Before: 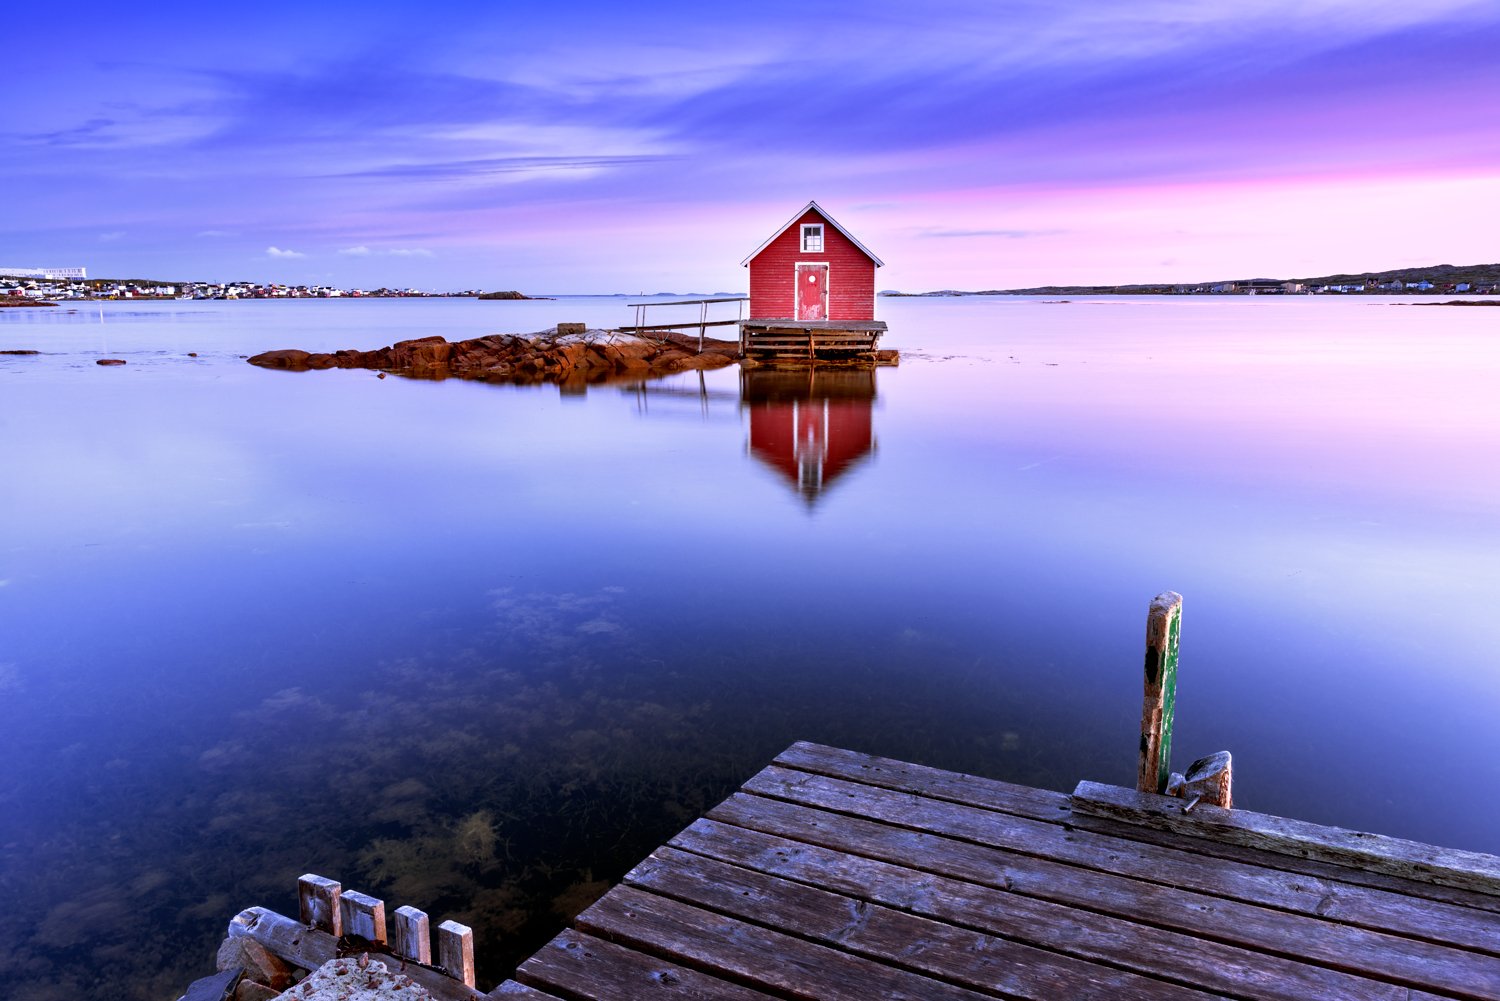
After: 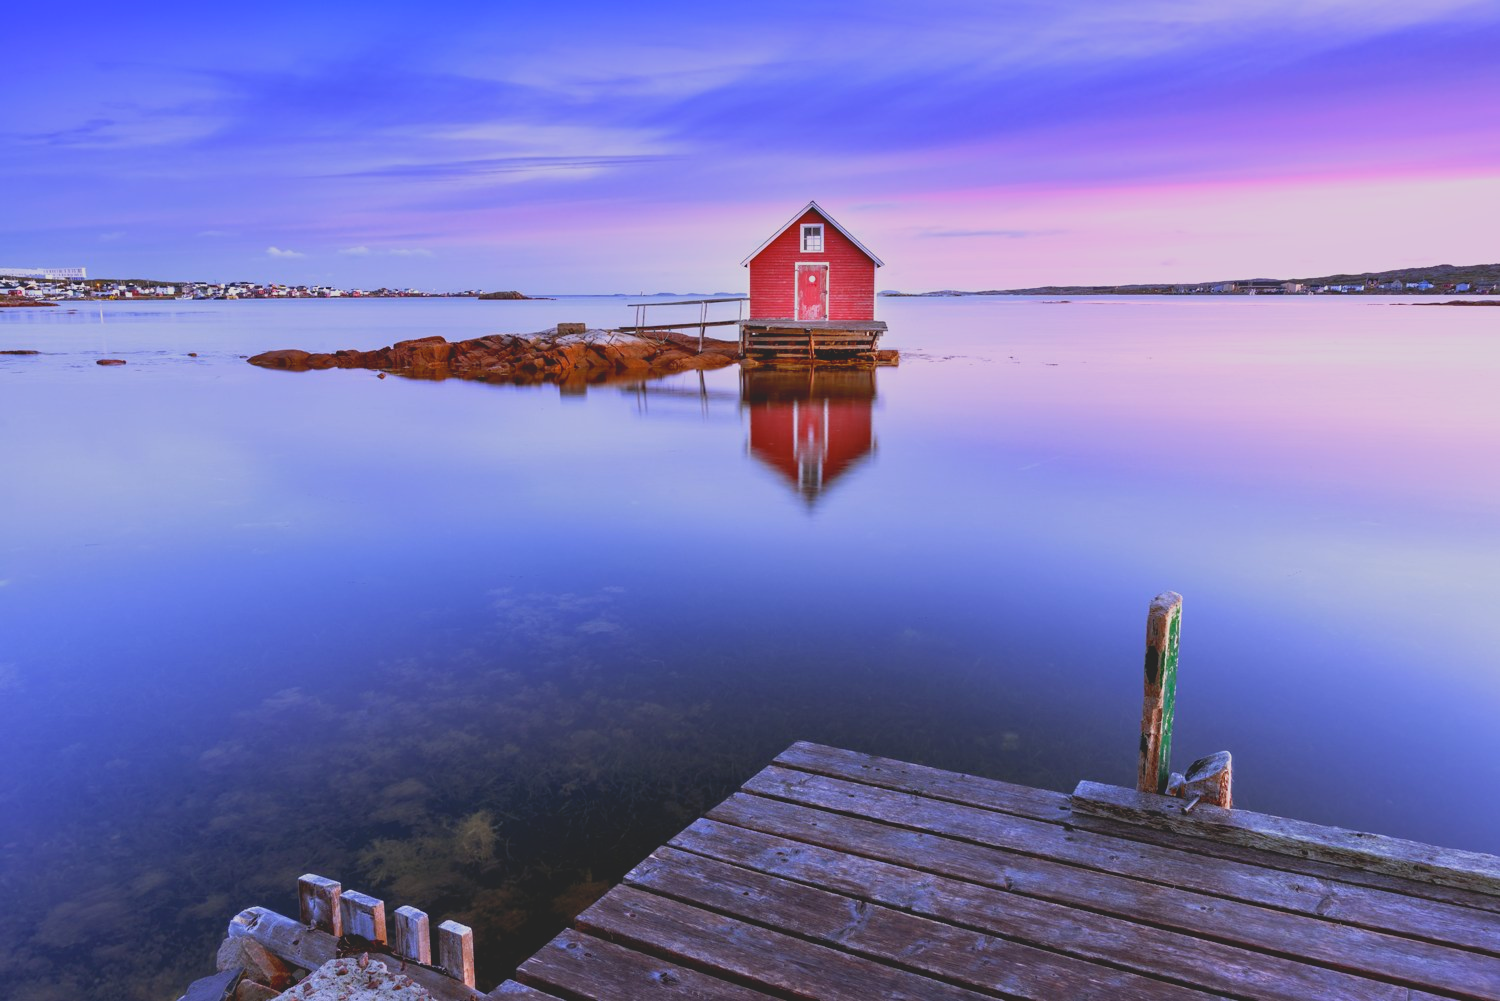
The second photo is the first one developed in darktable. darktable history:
contrast brightness saturation: contrast -0.28
